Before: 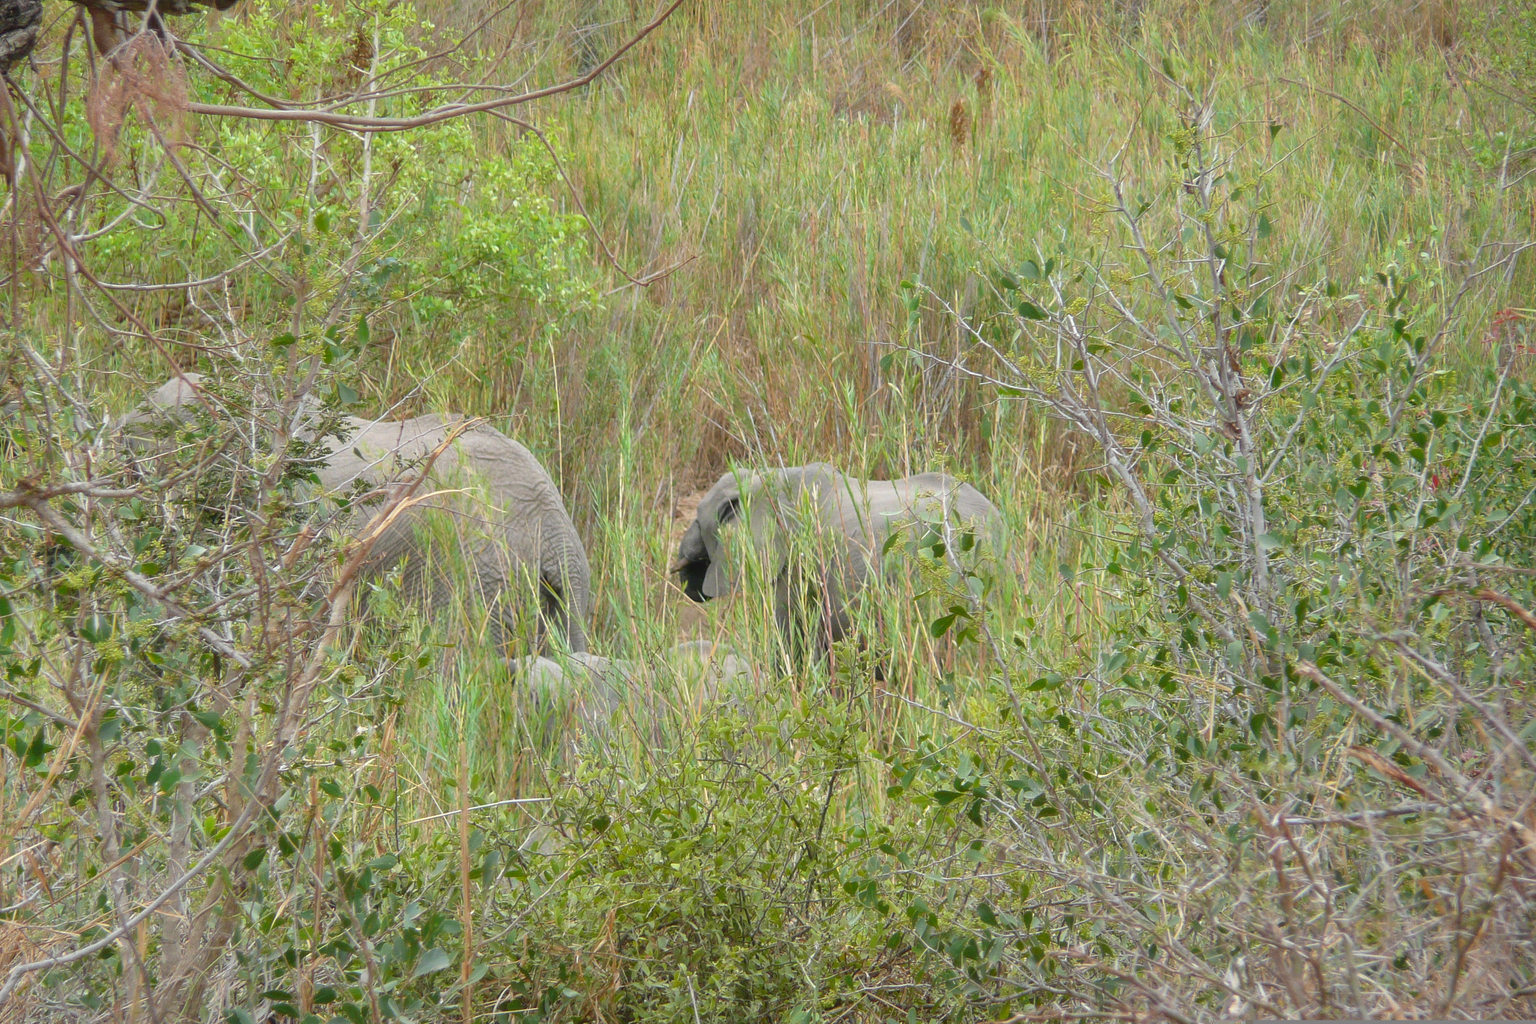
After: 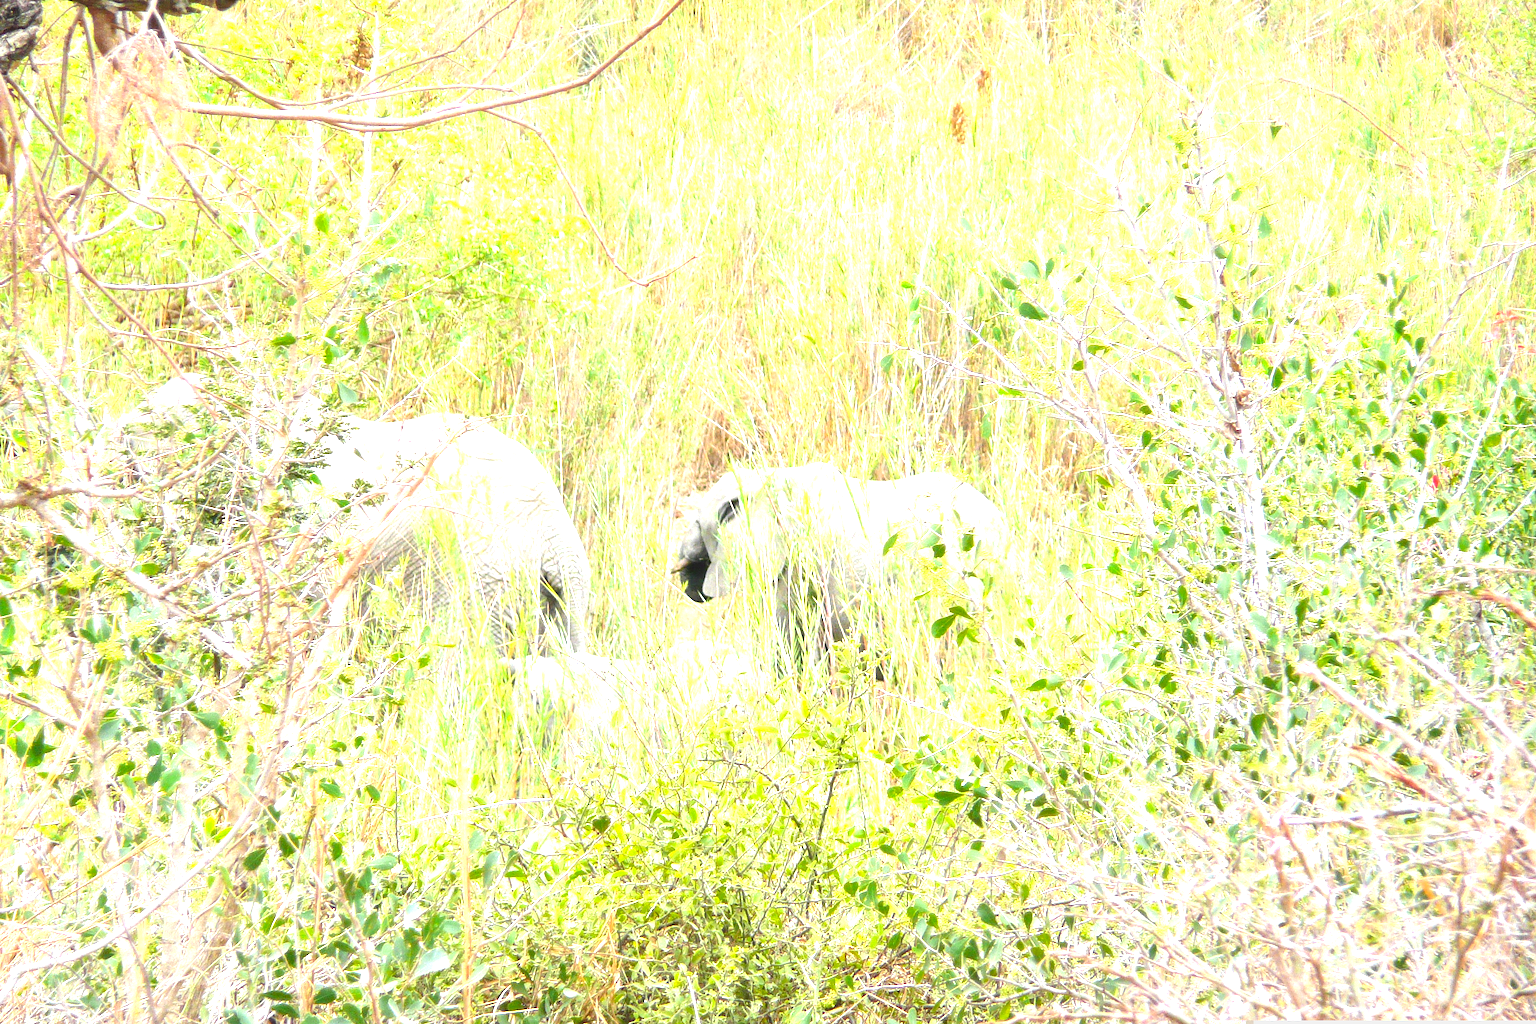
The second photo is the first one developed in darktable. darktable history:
levels: levels [0, 0.281, 0.562]
